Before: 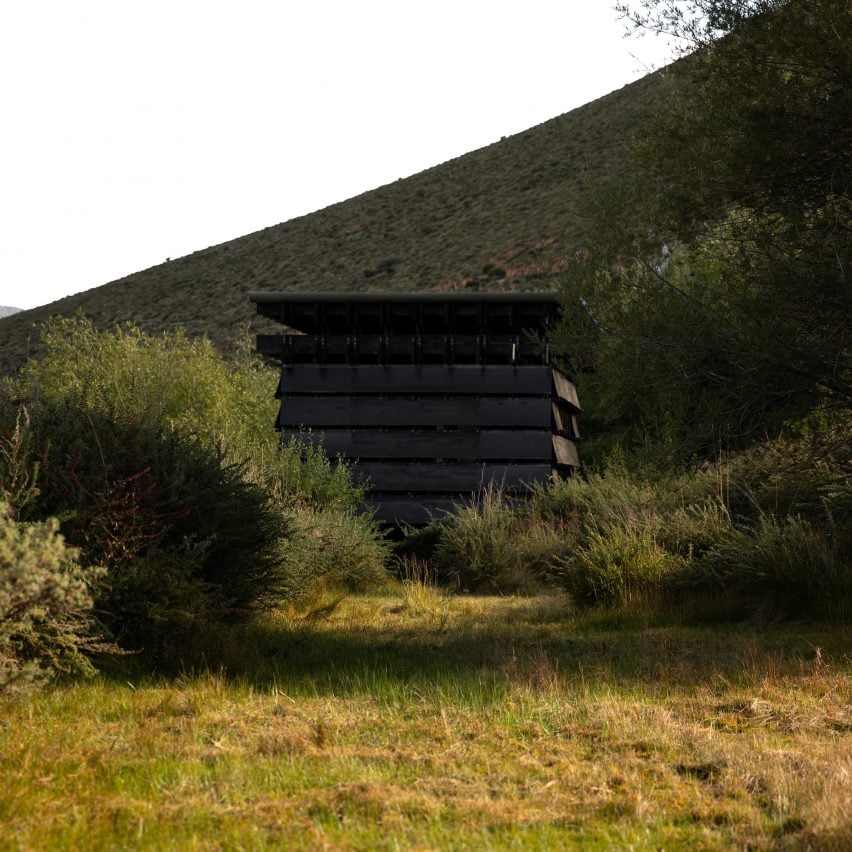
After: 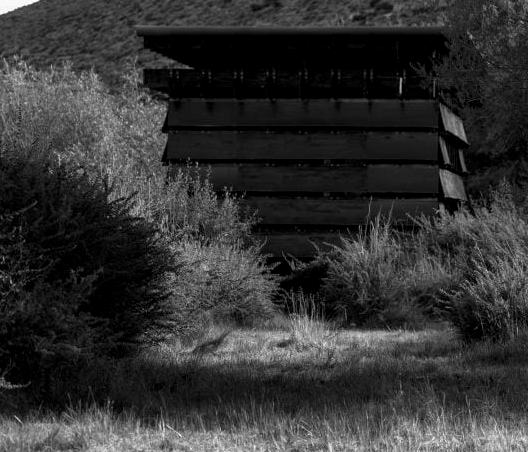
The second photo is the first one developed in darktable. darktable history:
monochrome: on, module defaults
crop: left 13.312%, top 31.28%, right 24.627%, bottom 15.582%
local contrast: detail 130%
